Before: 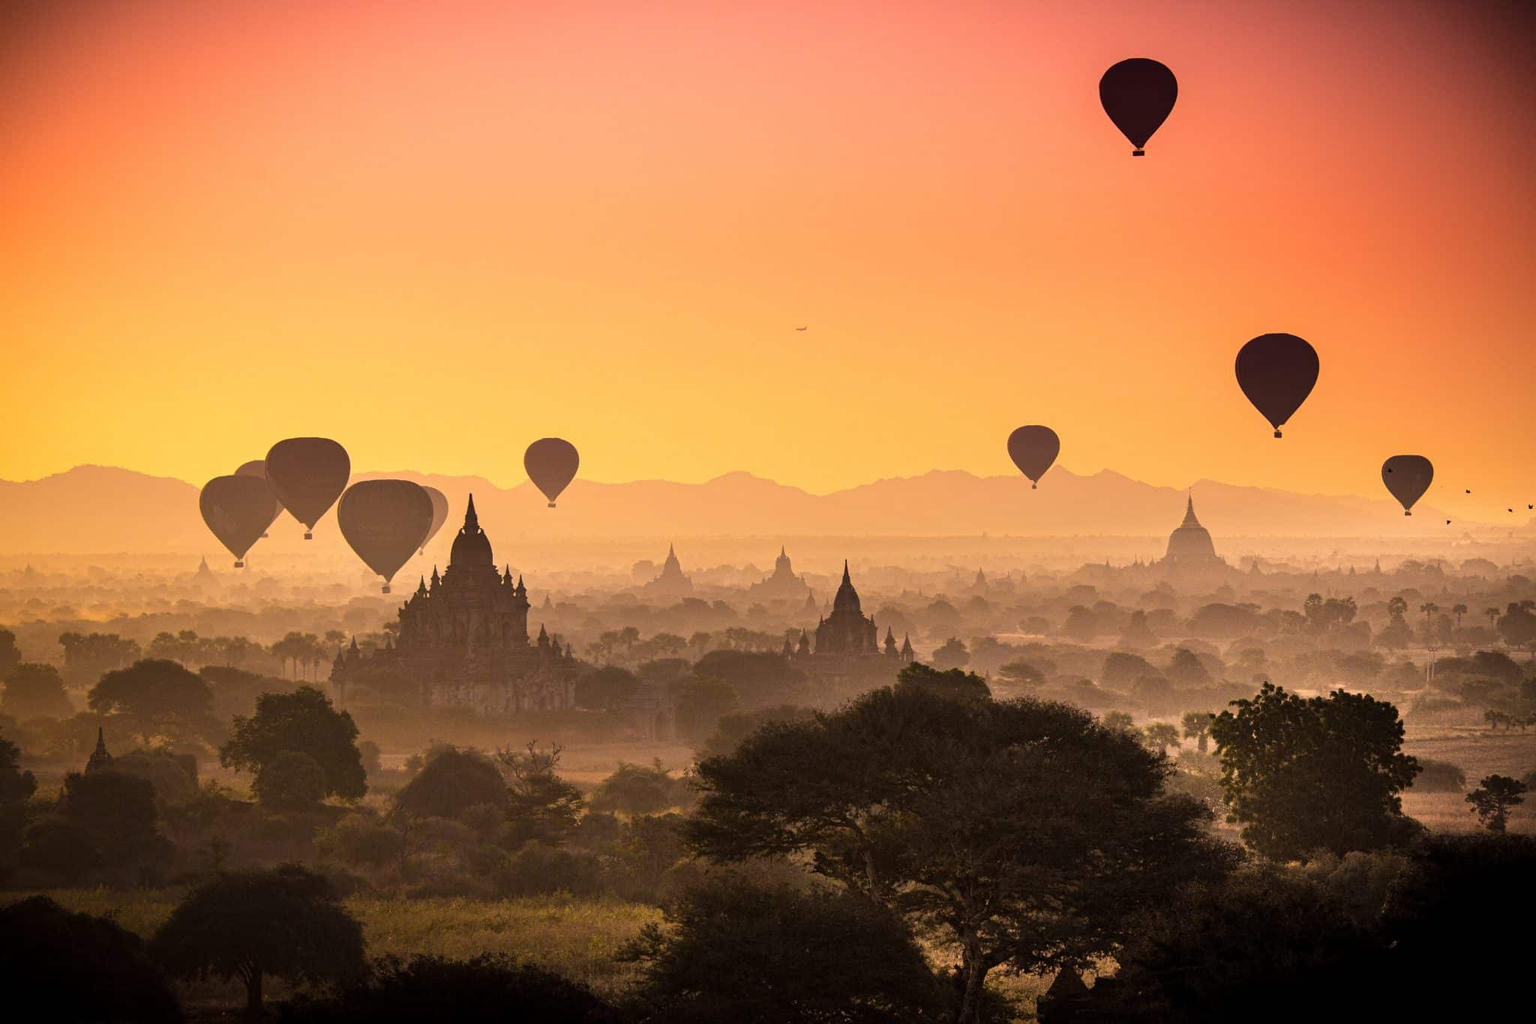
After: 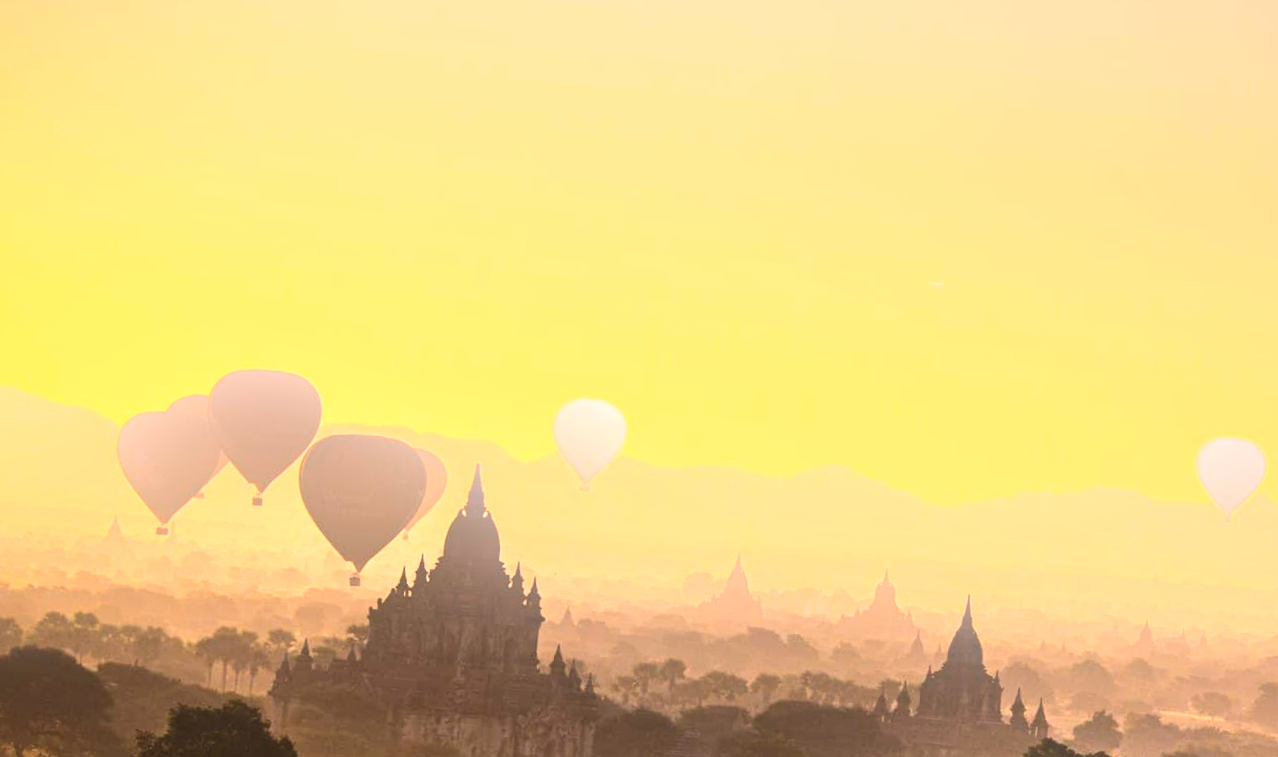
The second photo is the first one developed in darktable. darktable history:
tone equalizer: -8 EV -0.75 EV, -7 EV -0.7 EV, -6 EV -0.6 EV, -5 EV -0.4 EV, -3 EV 0.4 EV, -2 EV 0.6 EV, -1 EV 0.7 EV, +0 EV 0.75 EV, edges refinement/feathering 500, mask exposure compensation -1.57 EV, preserve details no
bloom: on, module defaults
local contrast: mode bilateral grid, contrast 20, coarseness 50, detail 120%, midtone range 0.2
crop and rotate: angle -4.99°, left 2.122%, top 6.945%, right 27.566%, bottom 30.519%
